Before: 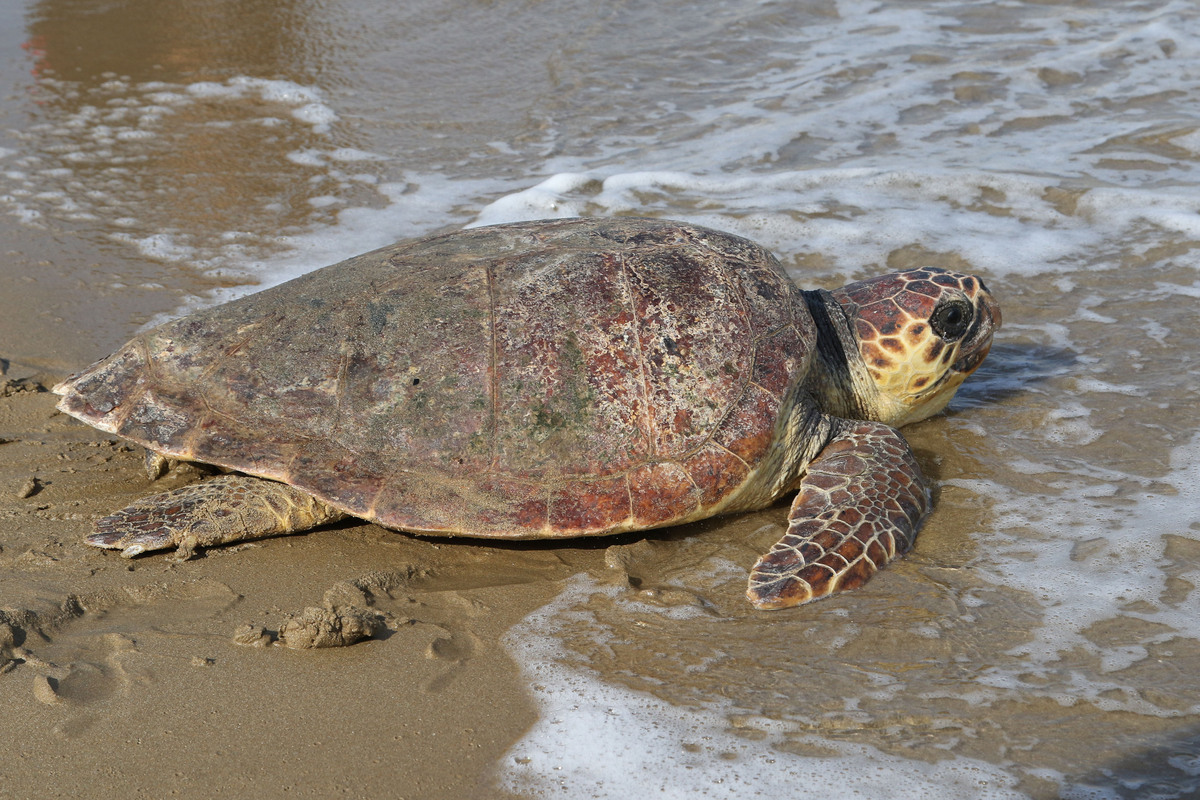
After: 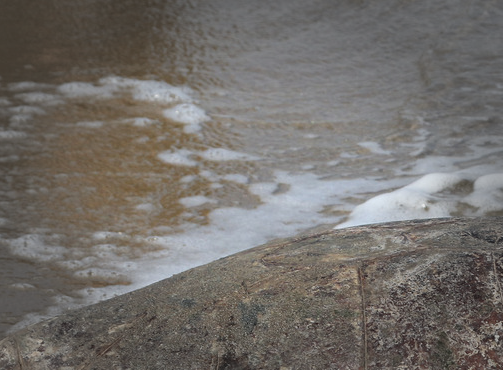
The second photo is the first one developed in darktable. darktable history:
crop and rotate: left 10.817%, top 0.062%, right 47.194%, bottom 53.626%
vignetting: fall-off start 48.41%, automatic ratio true, width/height ratio 1.29, unbound false
